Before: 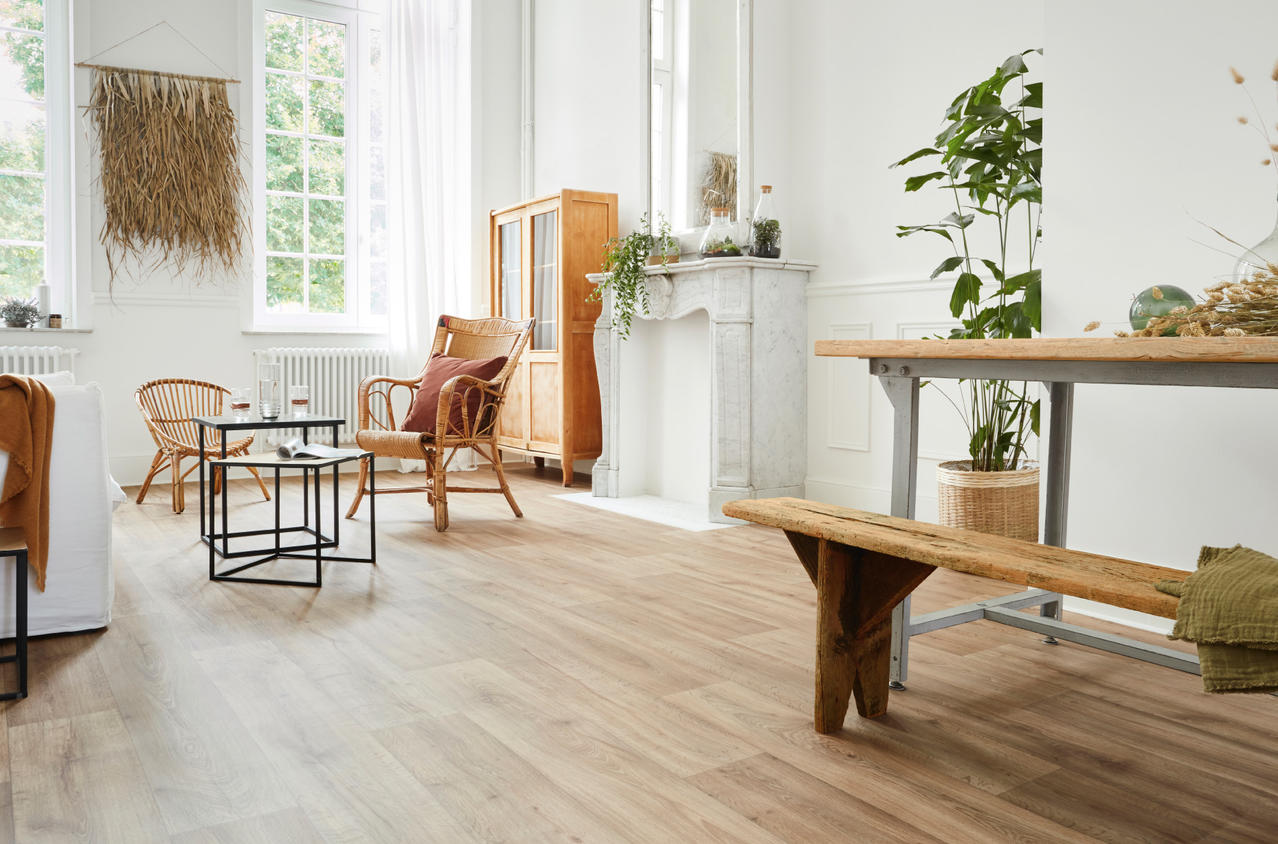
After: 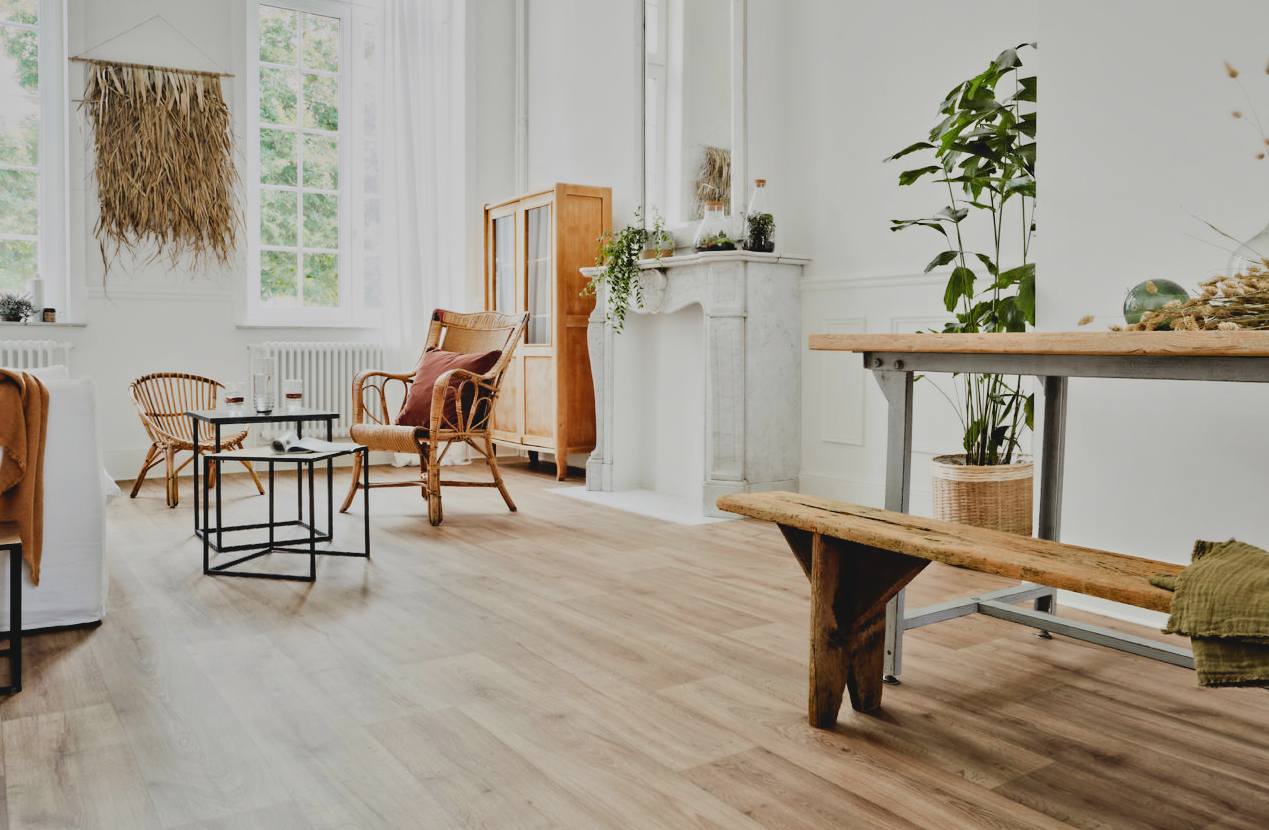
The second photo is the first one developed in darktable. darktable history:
crop: left 0.499%, top 0.719%, right 0.191%, bottom 0.932%
filmic rgb: black relative exposure -7.65 EV, white relative exposure 4.56 EV, hardness 3.61
contrast equalizer: octaves 7, y [[0.511, 0.558, 0.631, 0.632, 0.559, 0.512], [0.5 ×6], [0.507, 0.559, 0.627, 0.644, 0.647, 0.647], [0 ×6], [0 ×6]]
contrast brightness saturation: contrast -0.128
